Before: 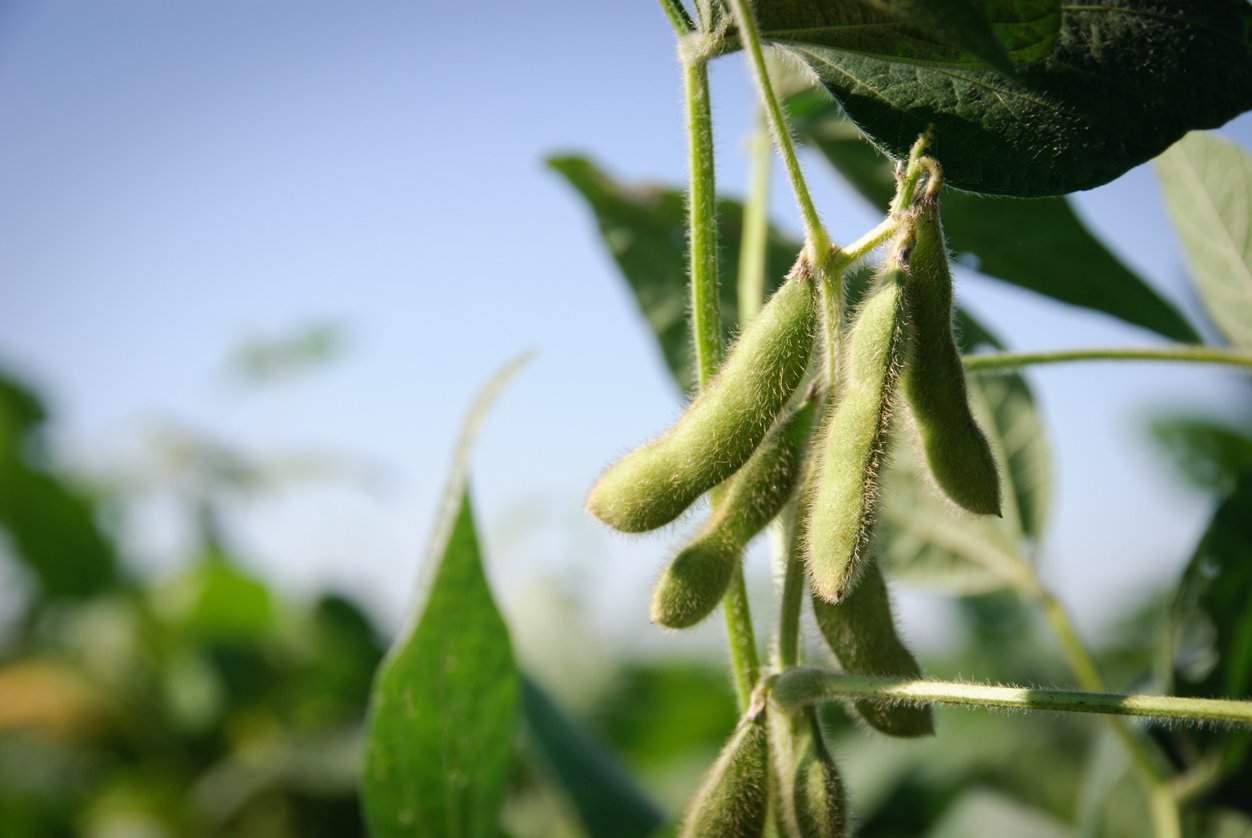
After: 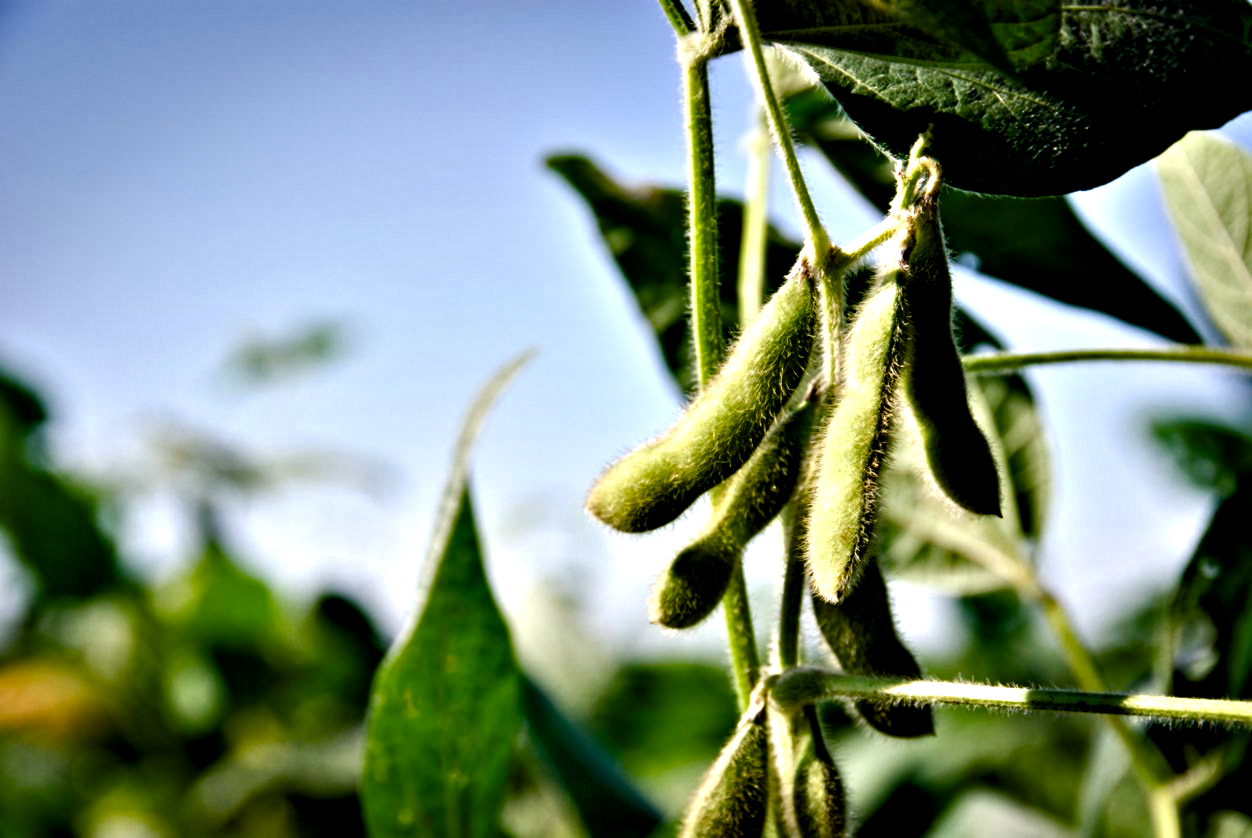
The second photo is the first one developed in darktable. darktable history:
contrast equalizer: octaves 7, y [[0.48, 0.654, 0.731, 0.706, 0.772, 0.382], [0.55 ×6], [0 ×6], [0 ×6], [0 ×6]]
color zones: curves: ch0 [(0, 0.444) (0.143, 0.442) (0.286, 0.441) (0.429, 0.441) (0.571, 0.441) (0.714, 0.441) (0.857, 0.442) (1, 0.444)]
color balance rgb: perceptual saturation grading › global saturation 20%, perceptual saturation grading › highlights -14.448%, perceptual saturation grading › shadows 50.023%, global vibrance 11.415%, contrast 5.047%
